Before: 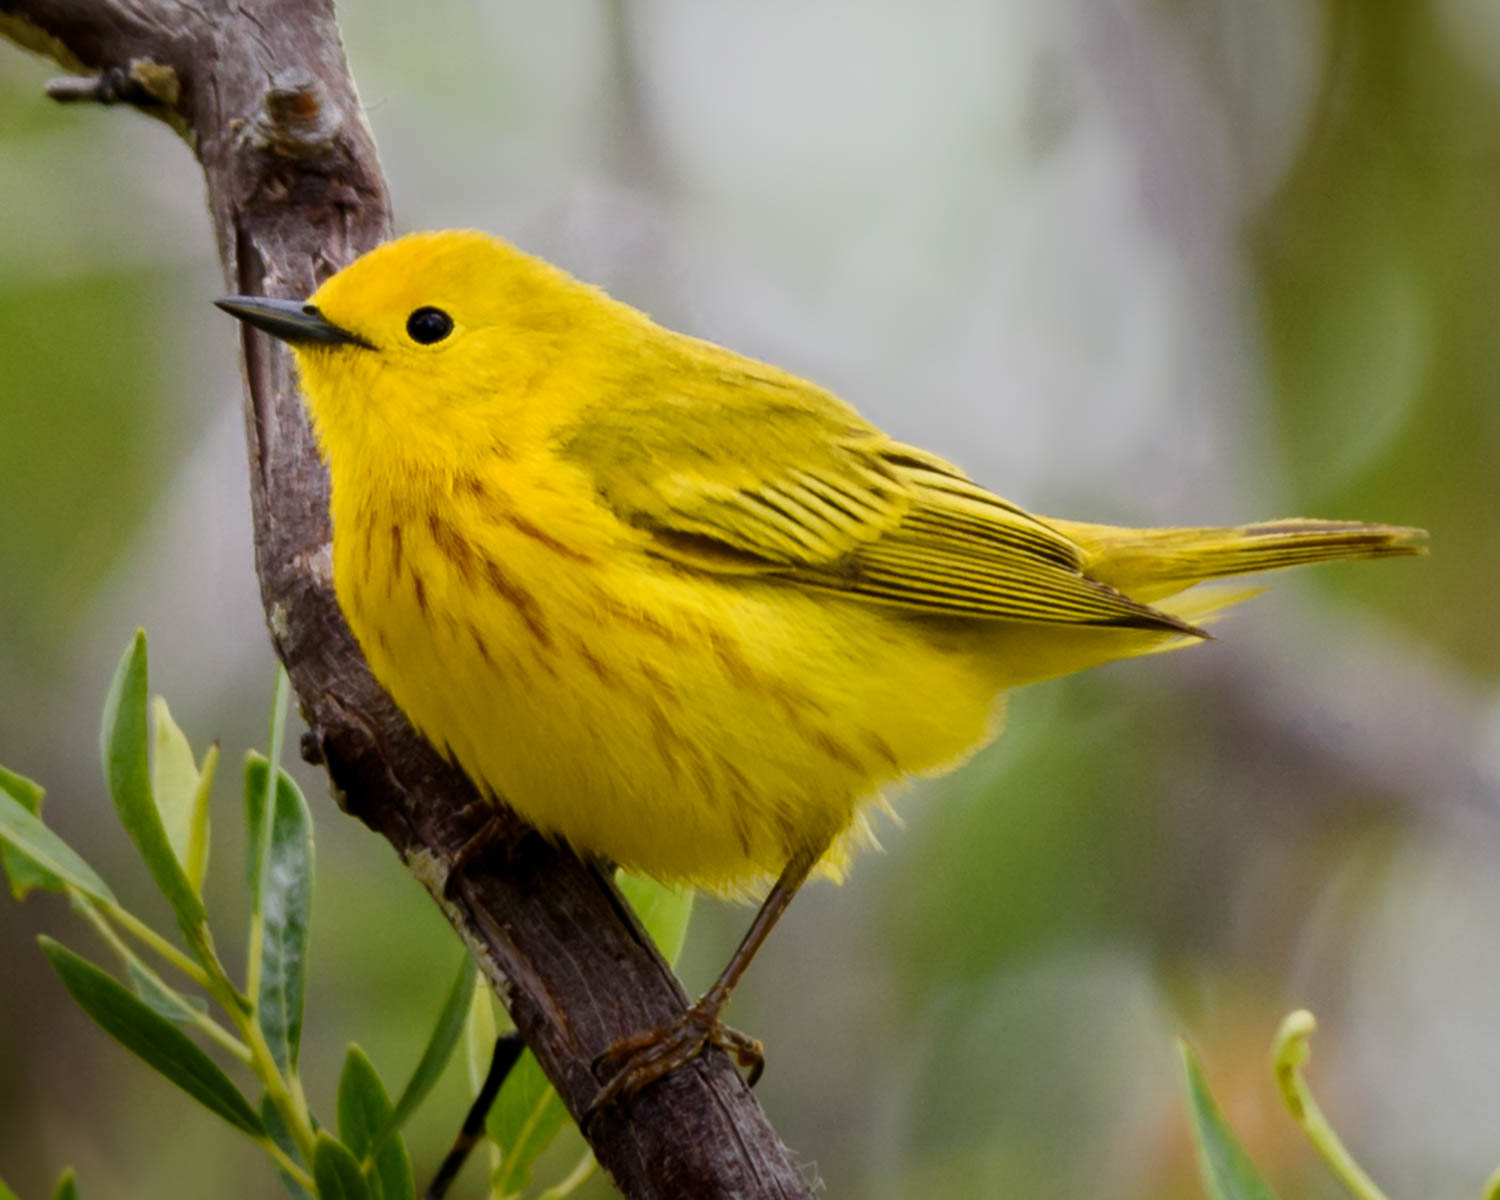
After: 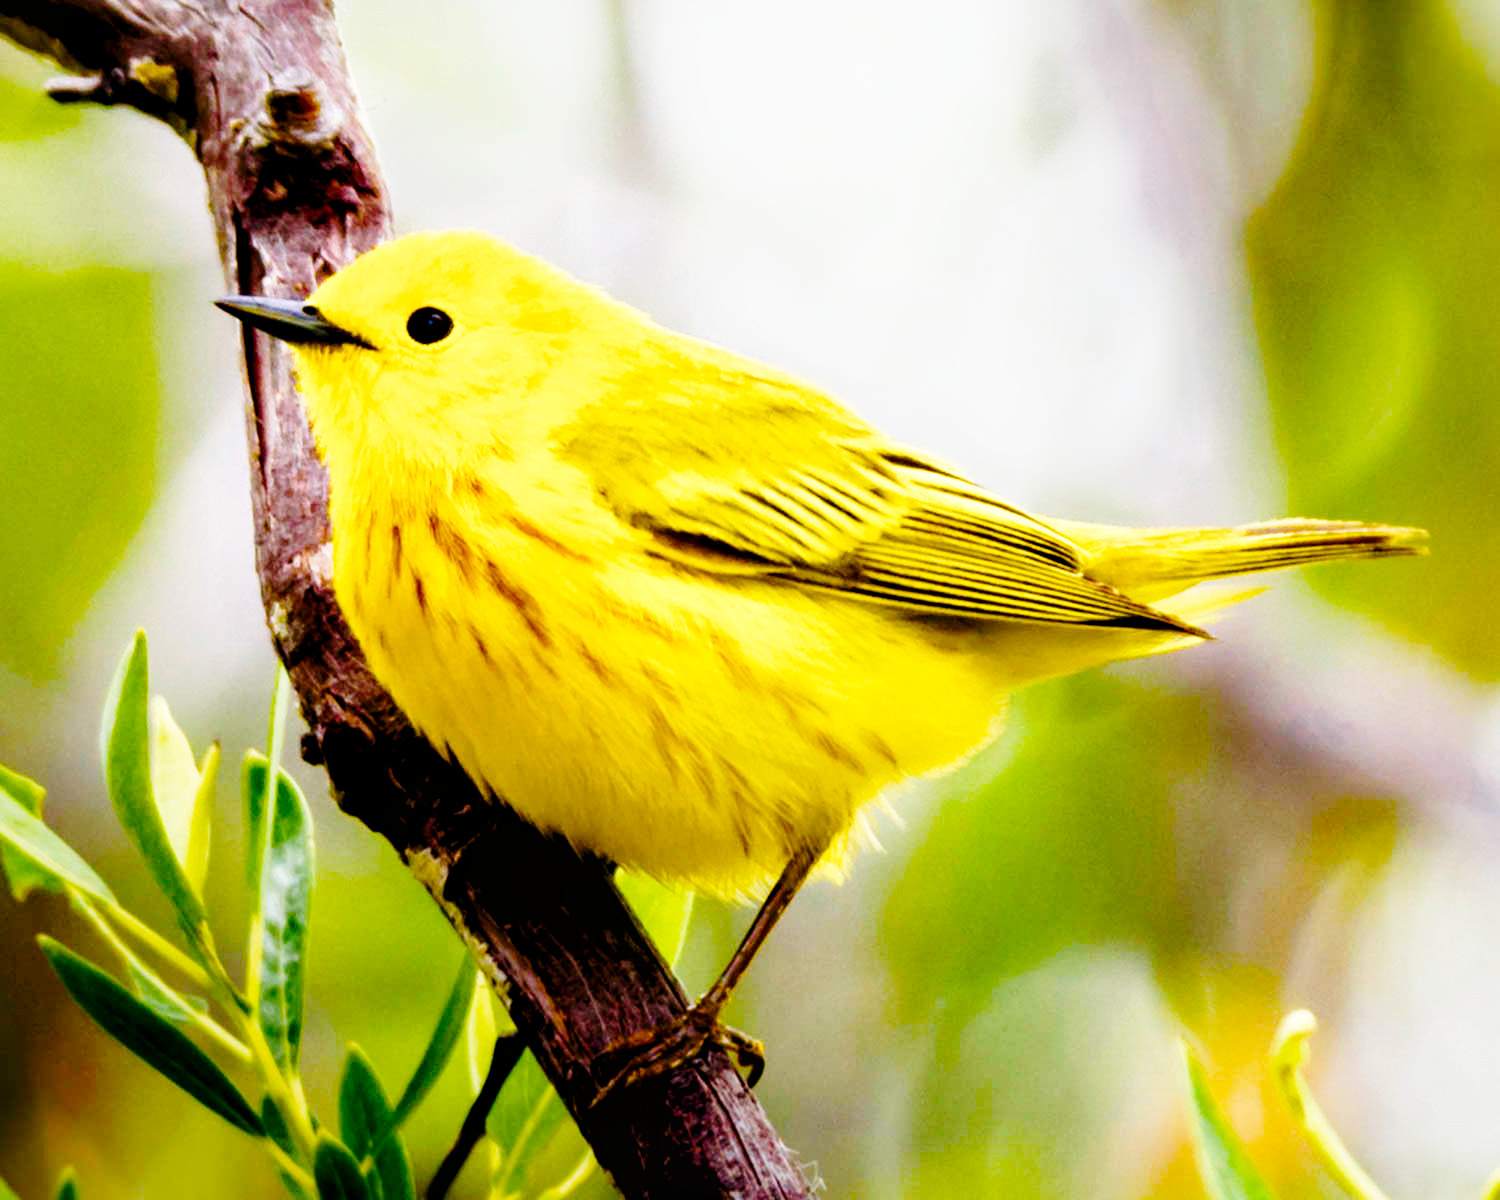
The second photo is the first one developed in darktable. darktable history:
color balance rgb: shadows lift › luminance -9.41%, highlights gain › luminance 17.6%, global offset › luminance -1.45%, perceptual saturation grading › highlights -17.77%, perceptual saturation grading › mid-tones 33.1%, perceptual saturation grading › shadows 50.52%, global vibrance 24.22%
base curve: curves: ch0 [(0, 0) (0.028, 0.03) (0.105, 0.232) (0.387, 0.748) (0.754, 0.968) (1, 1)], fusion 1, exposure shift 0.576, preserve colors none
